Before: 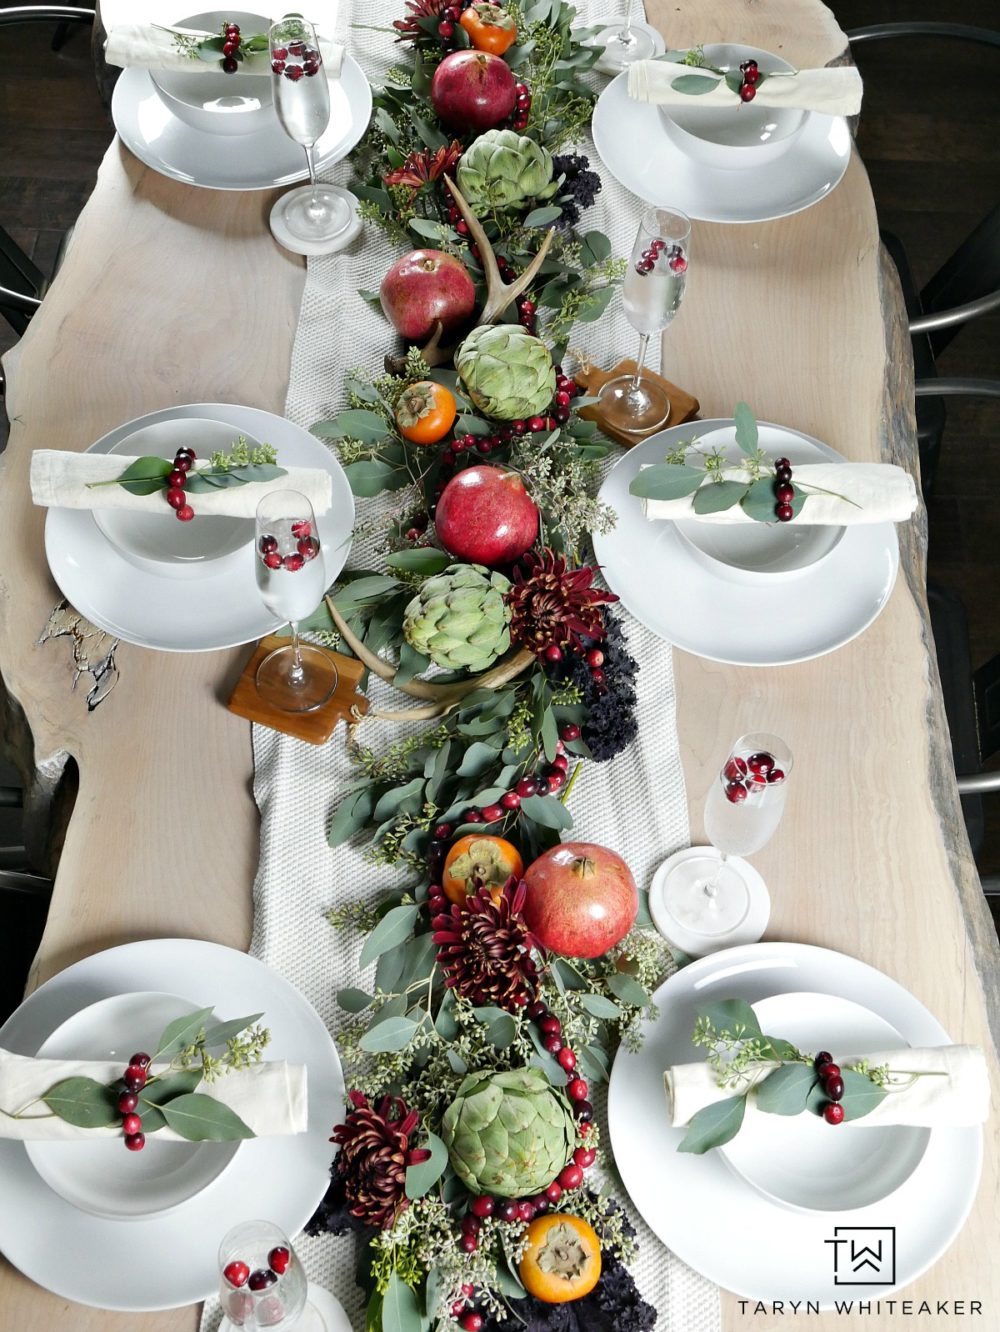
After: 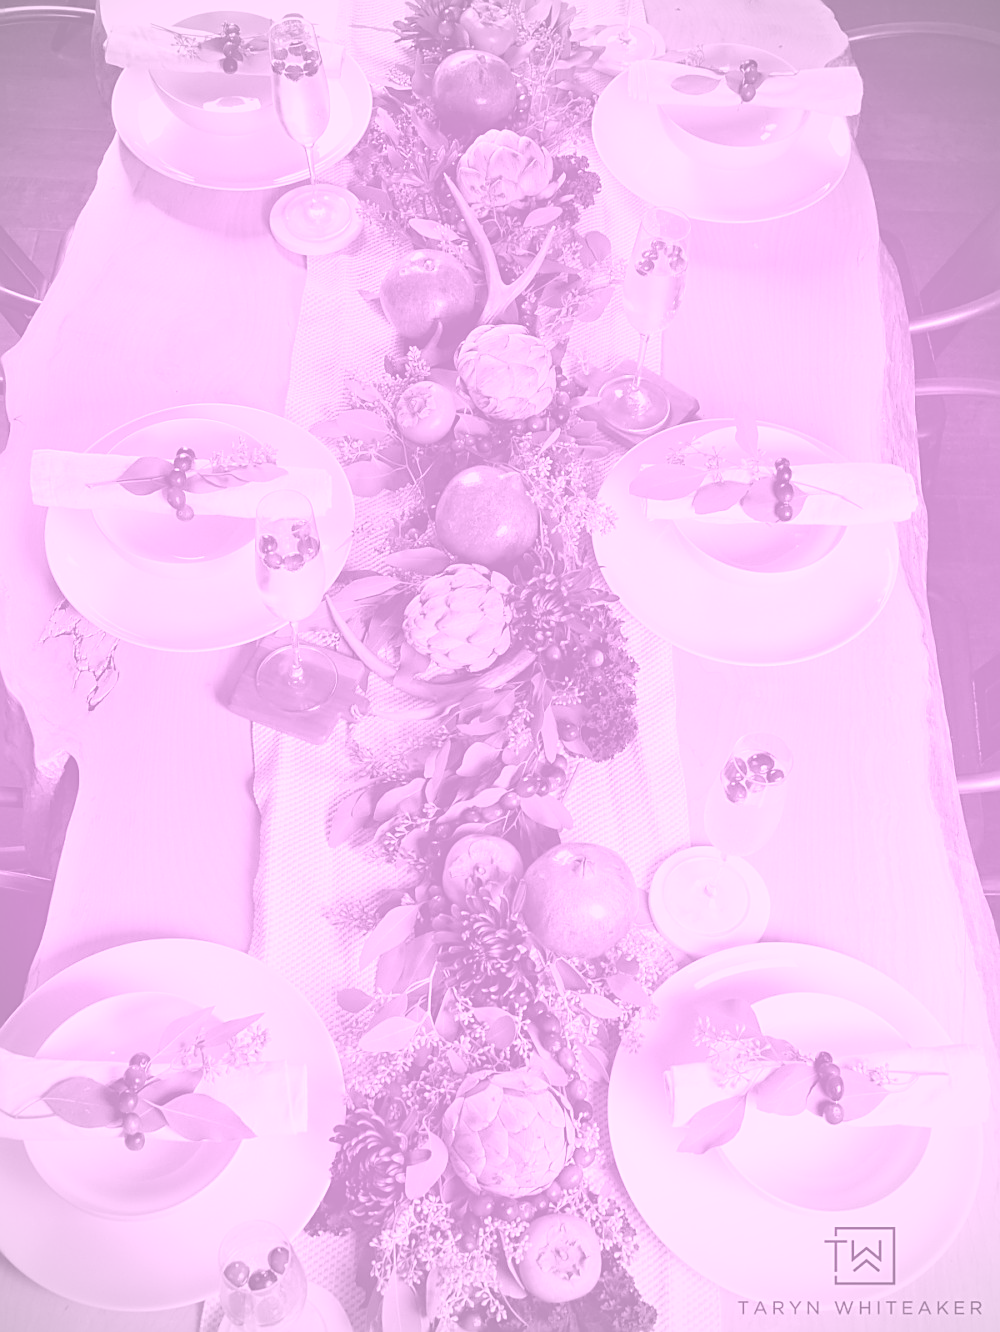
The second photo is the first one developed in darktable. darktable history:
vignetting: fall-off radius 45%, brightness -0.33
local contrast: highlights 100%, shadows 100%, detail 120%, midtone range 0.2
sharpen: on, module defaults
colorize: hue 331.2°, saturation 75%, source mix 30.28%, lightness 70.52%, version 1
